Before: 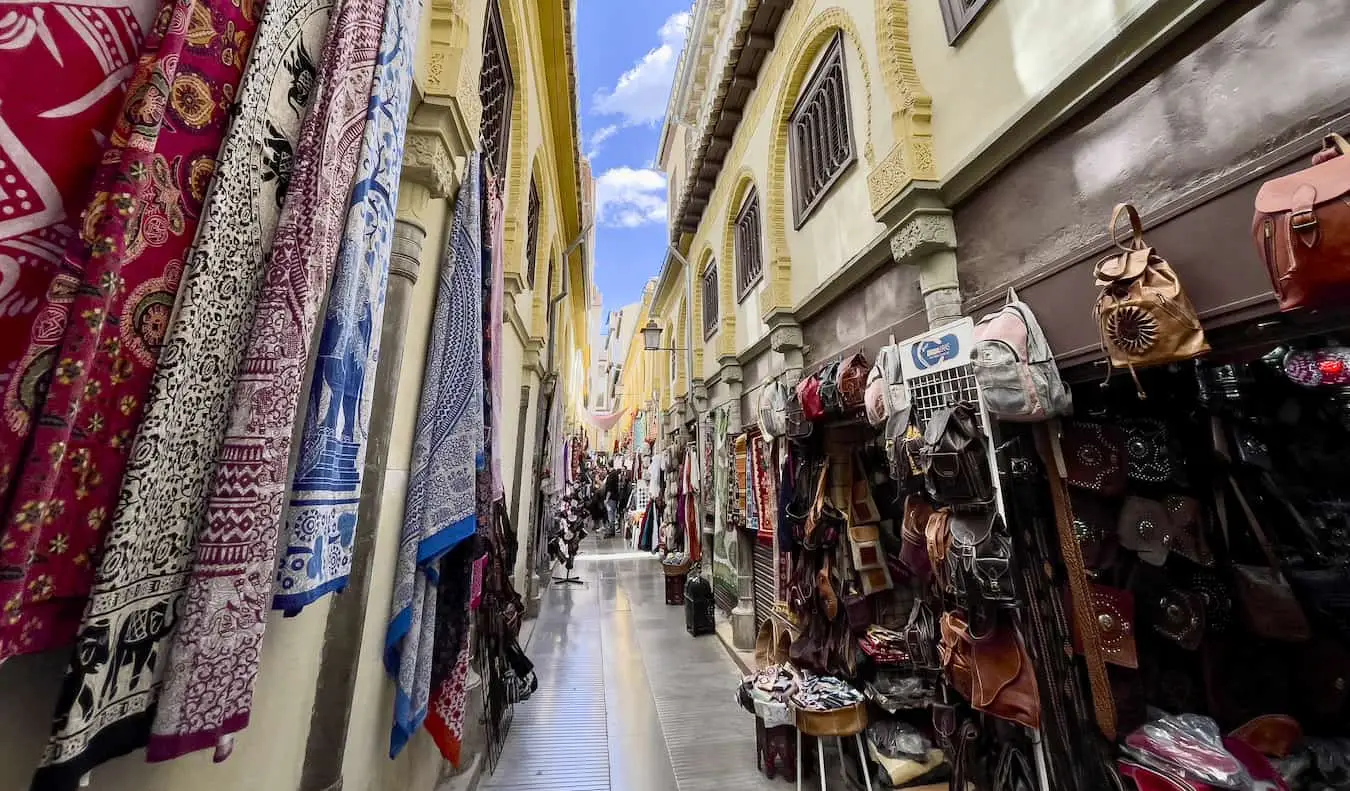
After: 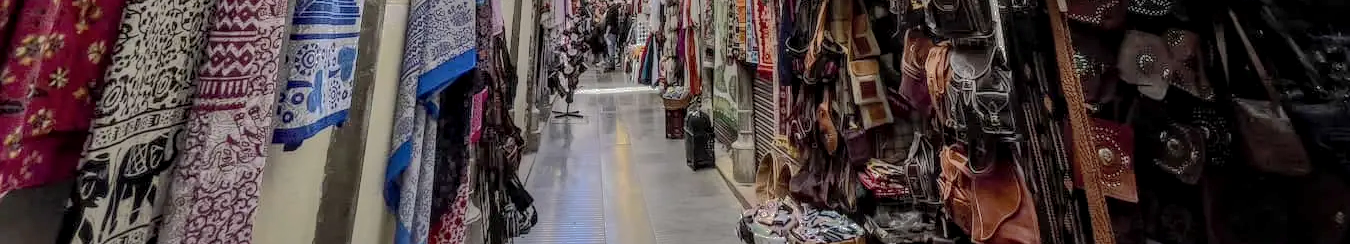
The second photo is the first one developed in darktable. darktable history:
crop and rotate: top 58.92%, bottom 10.227%
local contrast: highlights 5%, shadows 3%, detail 134%
shadows and highlights: shadows 38.79, highlights -76.34
